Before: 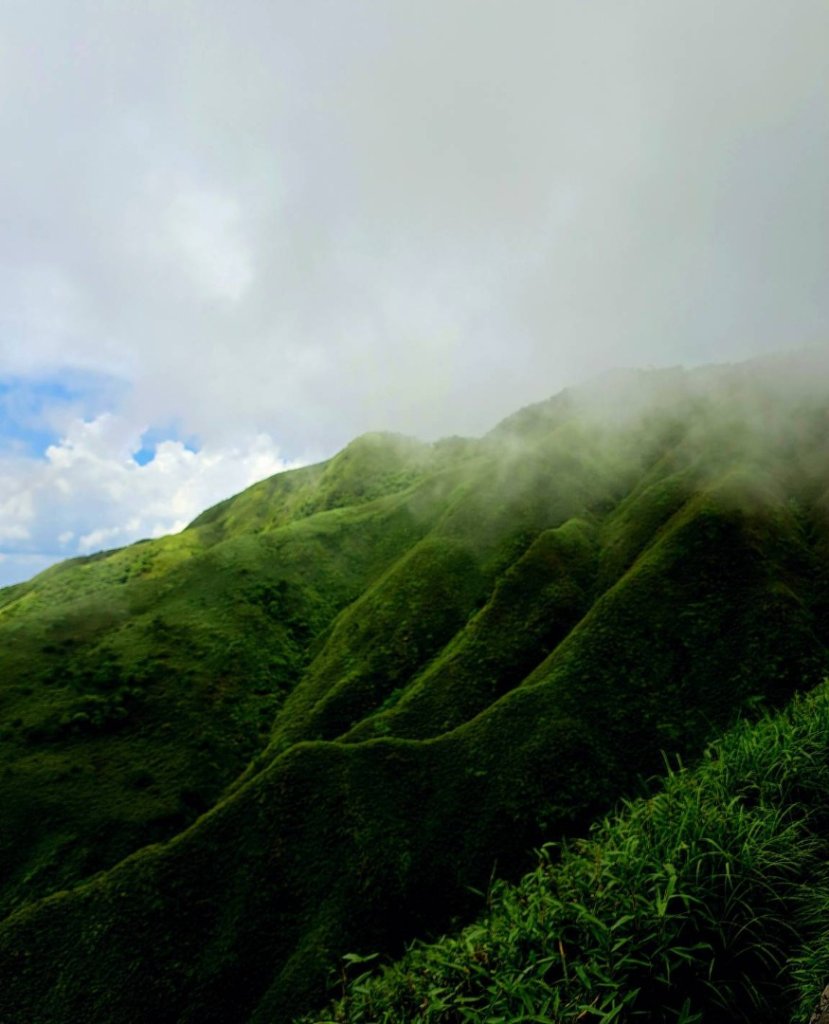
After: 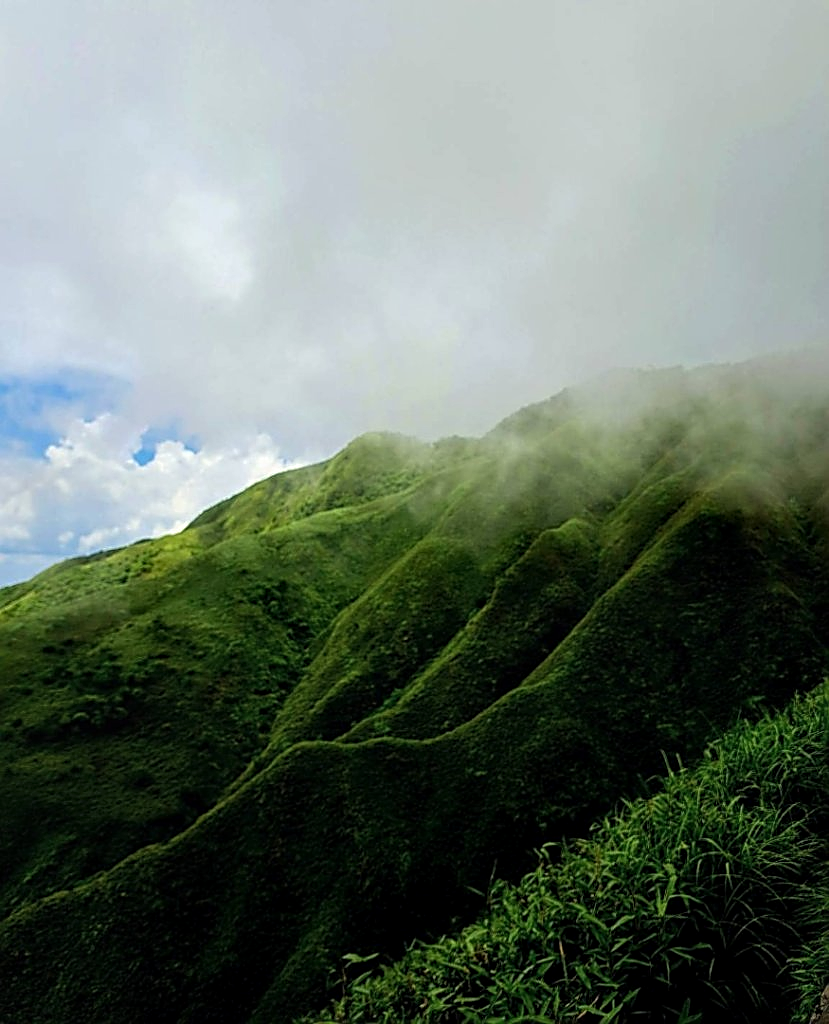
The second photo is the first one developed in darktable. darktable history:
exposure: black level correction 0, compensate exposure bias true, compensate highlight preservation false
sharpen: amount 0.904
local contrast: on, module defaults
